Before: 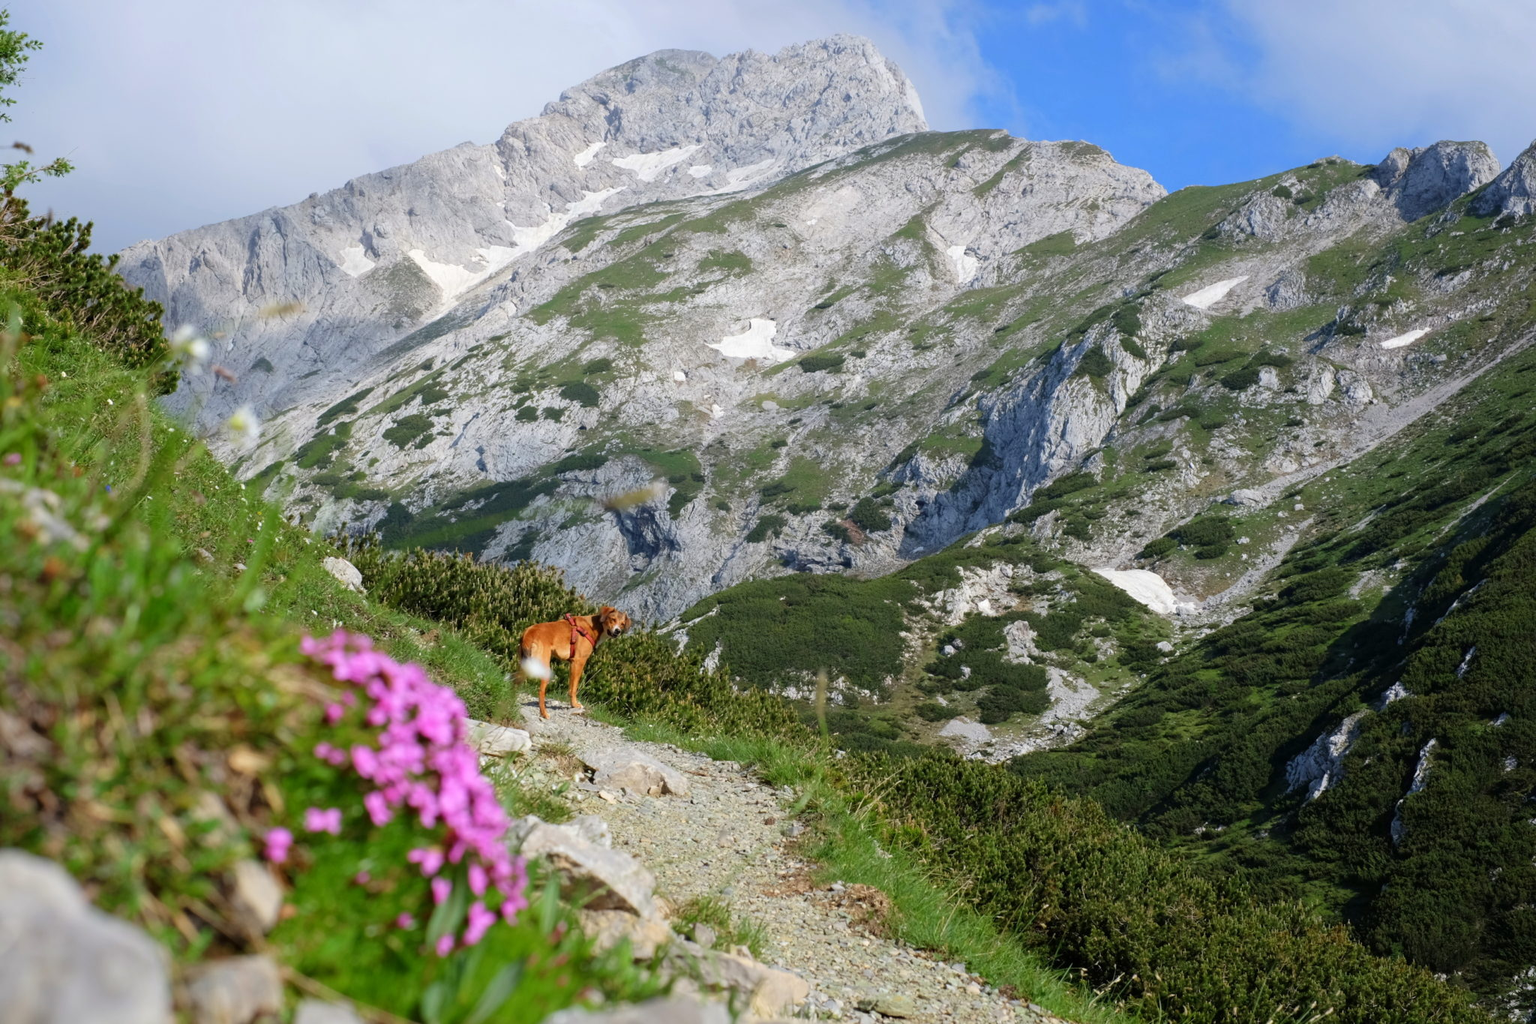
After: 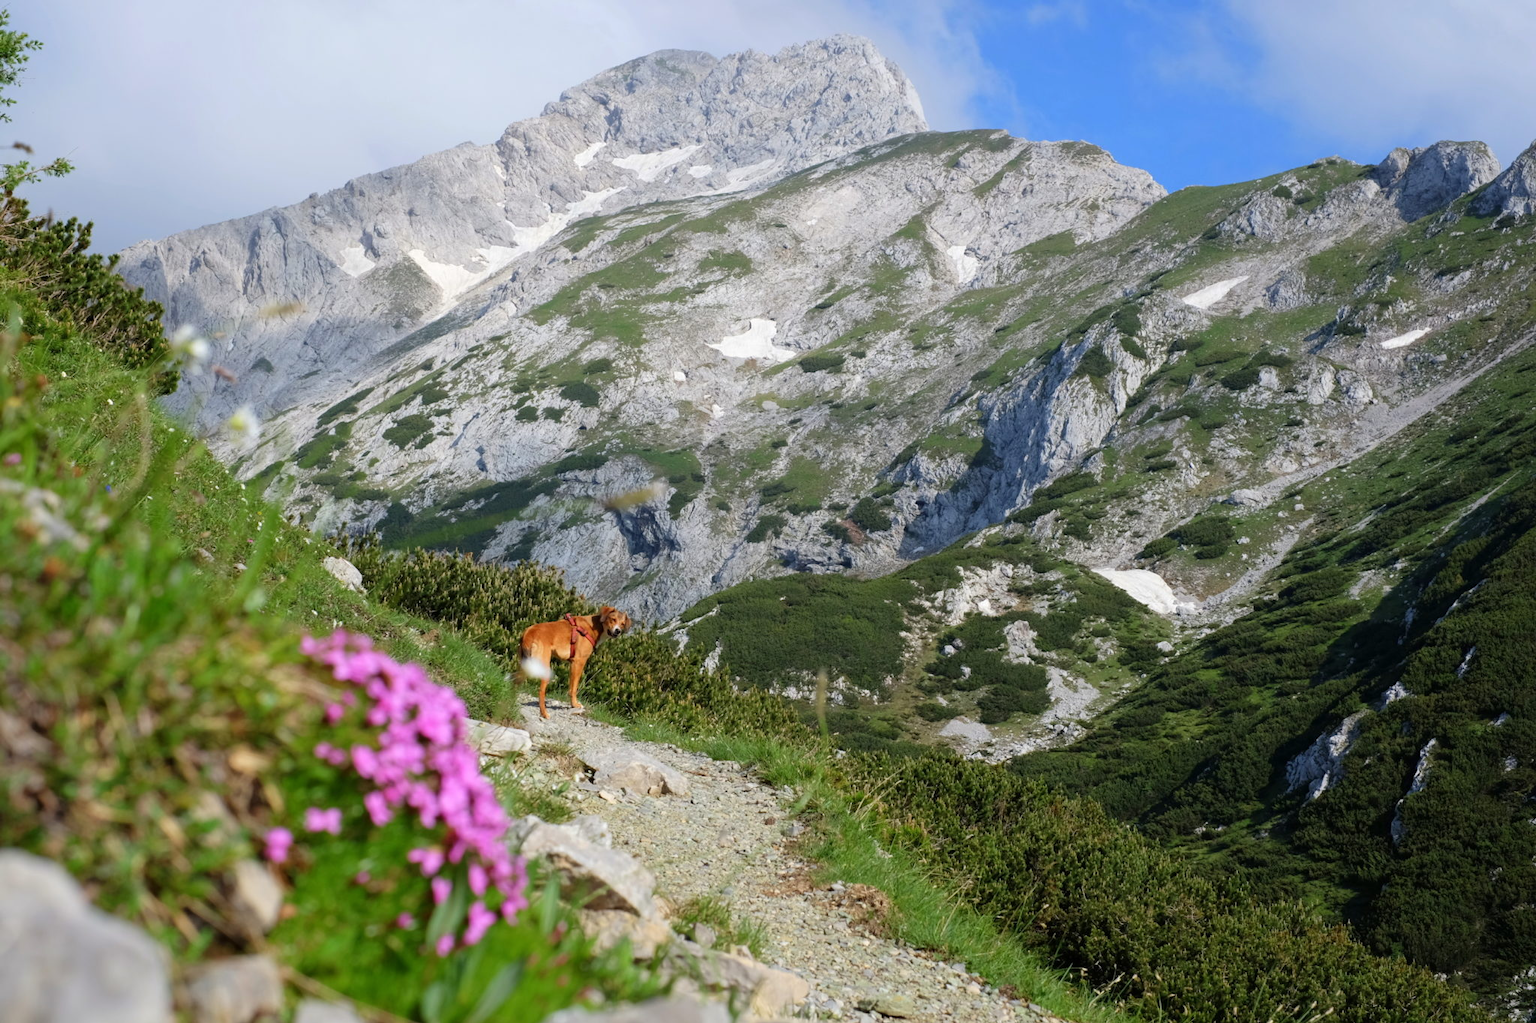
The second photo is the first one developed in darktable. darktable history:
color correction: highlights b* 0.038, saturation 0.99
